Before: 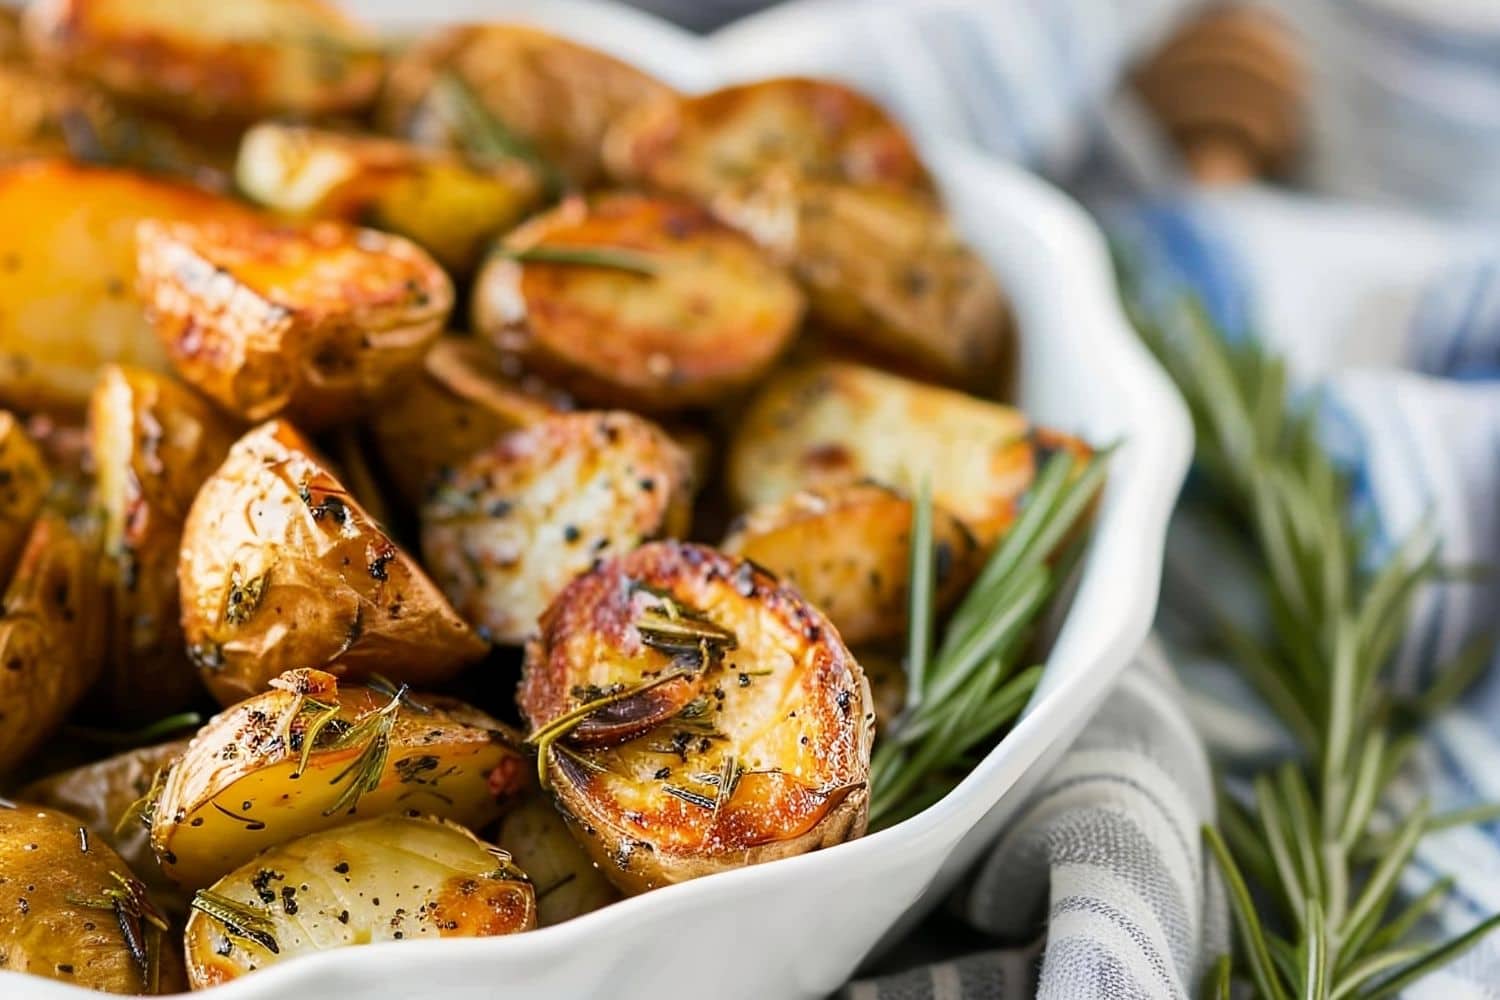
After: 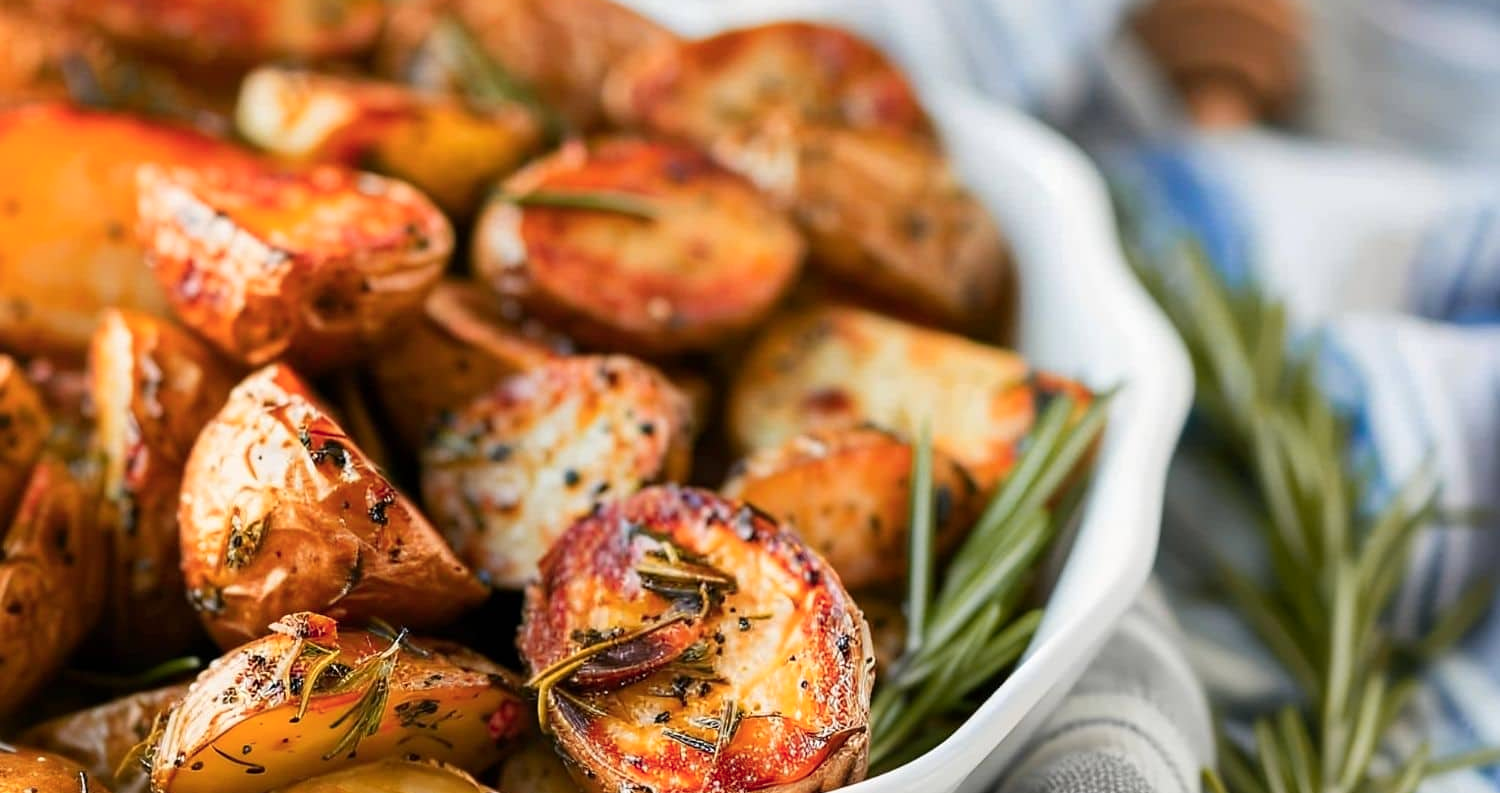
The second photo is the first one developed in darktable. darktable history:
crop and rotate: top 5.667%, bottom 14.937%
color zones: curves: ch1 [(0.309, 0.524) (0.41, 0.329) (0.508, 0.509)]; ch2 [(0.25, 0.457) (0.75, 0.5)]
